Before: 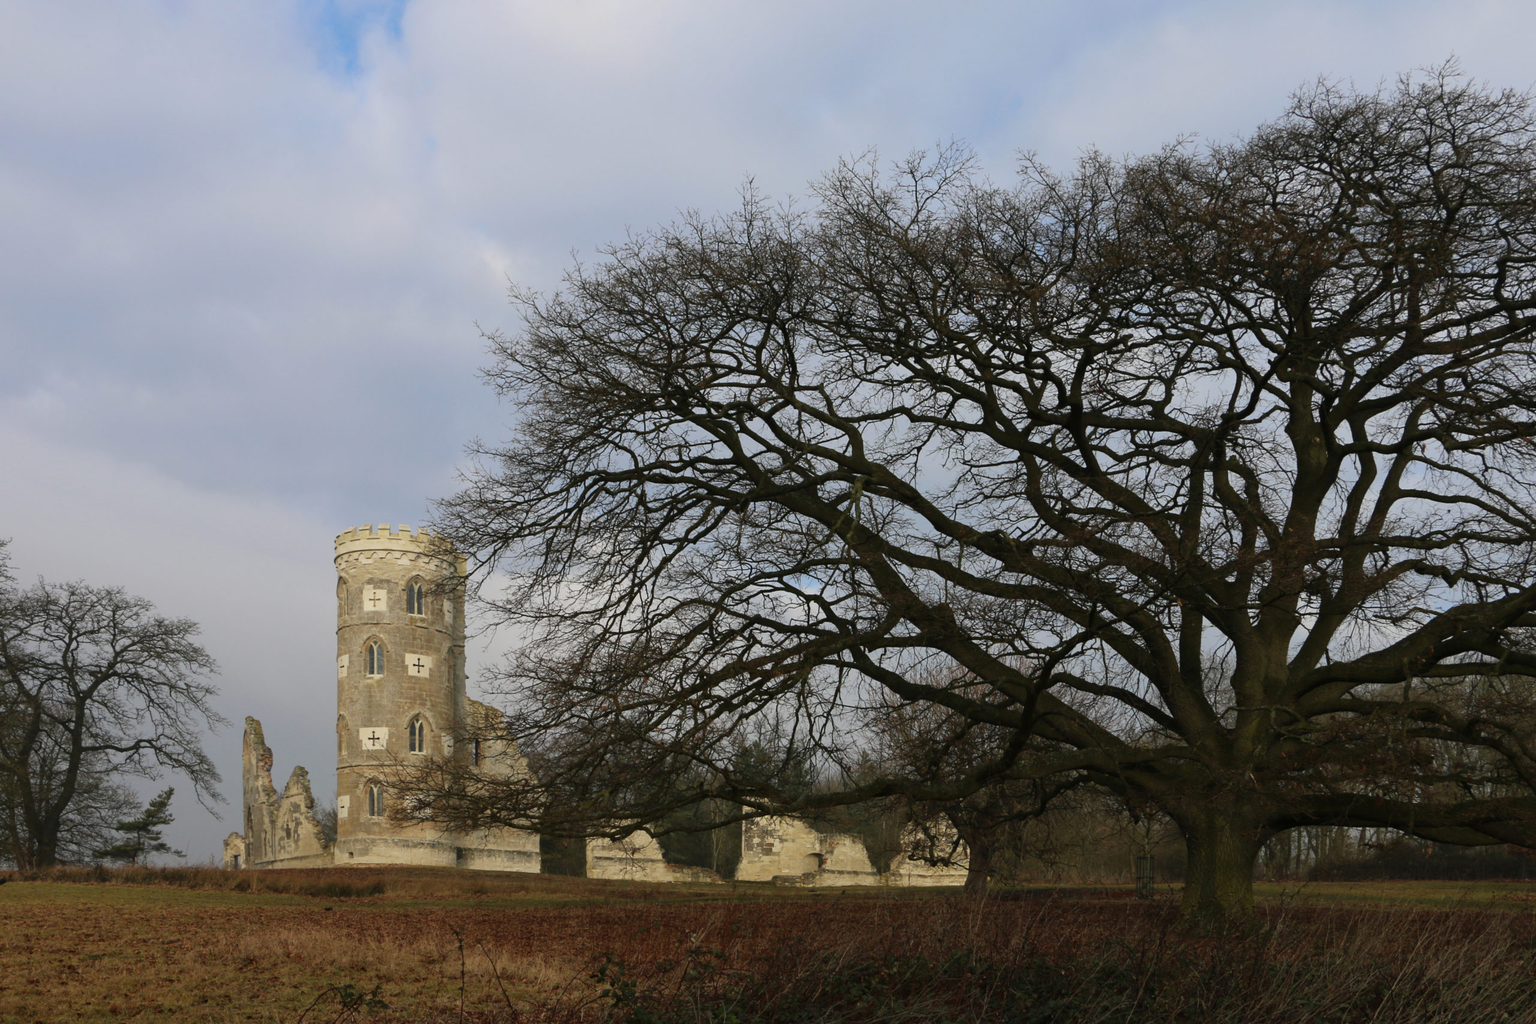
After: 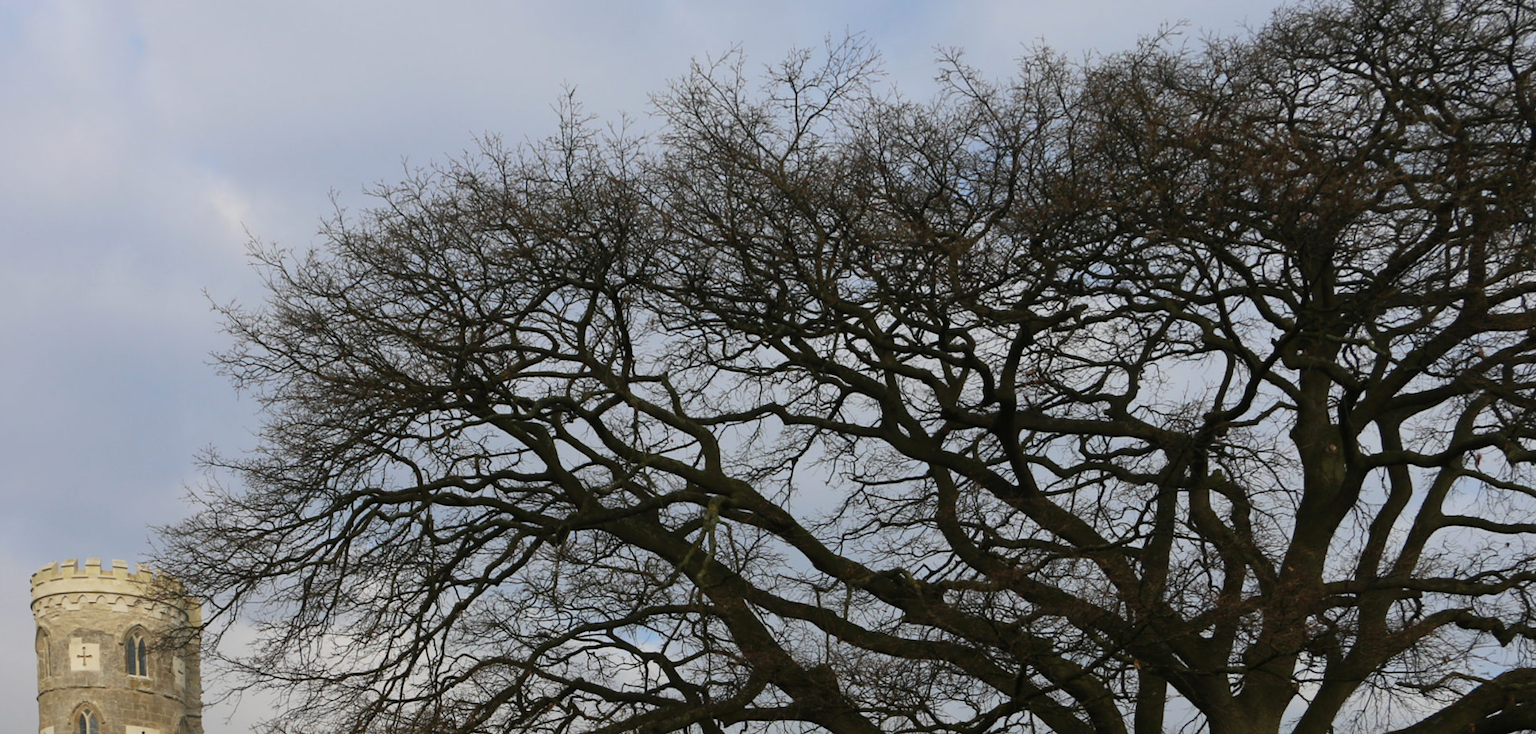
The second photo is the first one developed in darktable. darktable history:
rotate and perspective: rotation 0.074°, lens shift (vertical) 0.096, lens shift (horizontal) -0.041, crop left 0.043, crop right 0.952, crop top 0.024, crop bottom 0.979
crop: left 18.38%, top 11.092%, right 2.134%, bottom 33.217%
